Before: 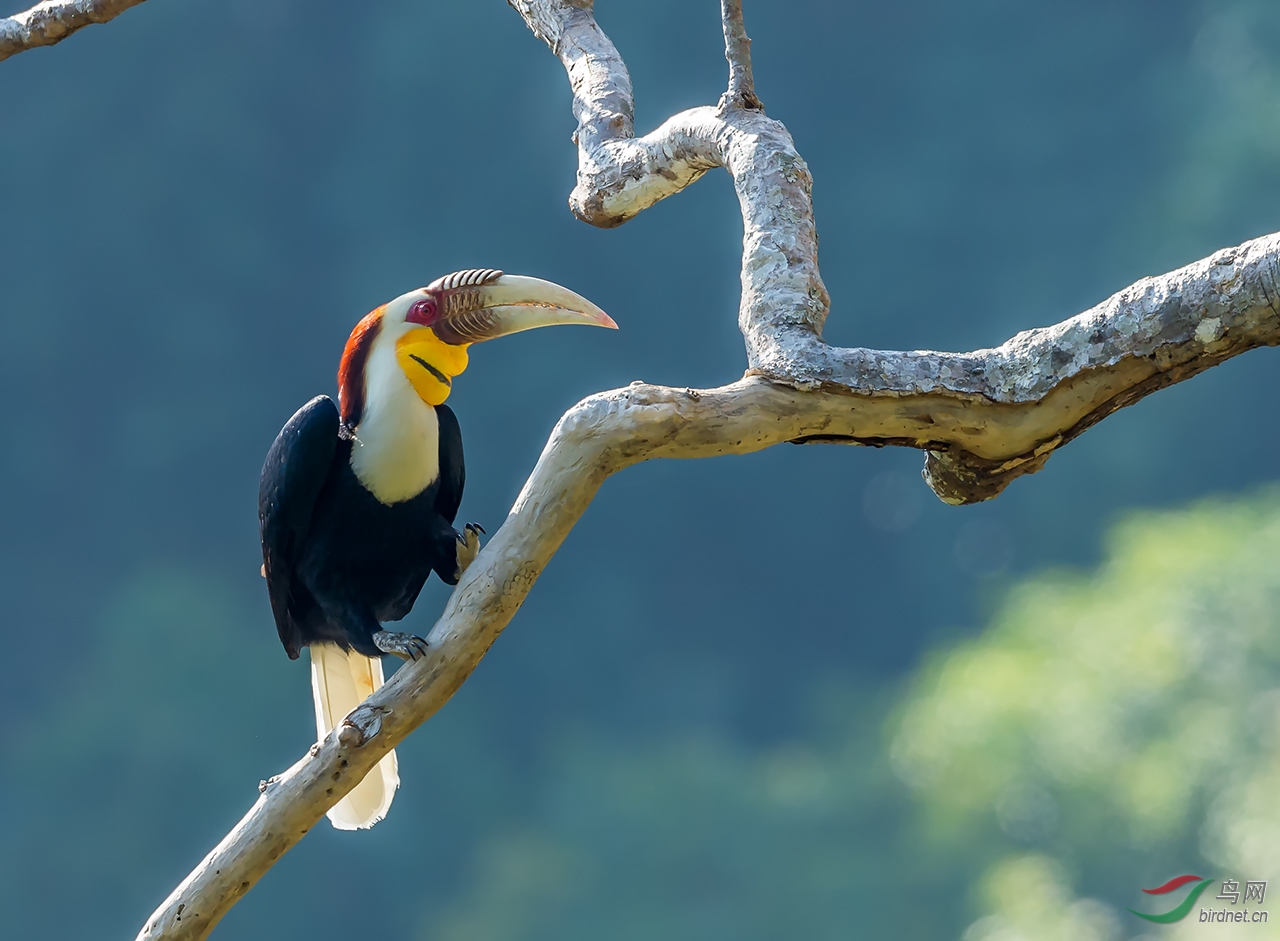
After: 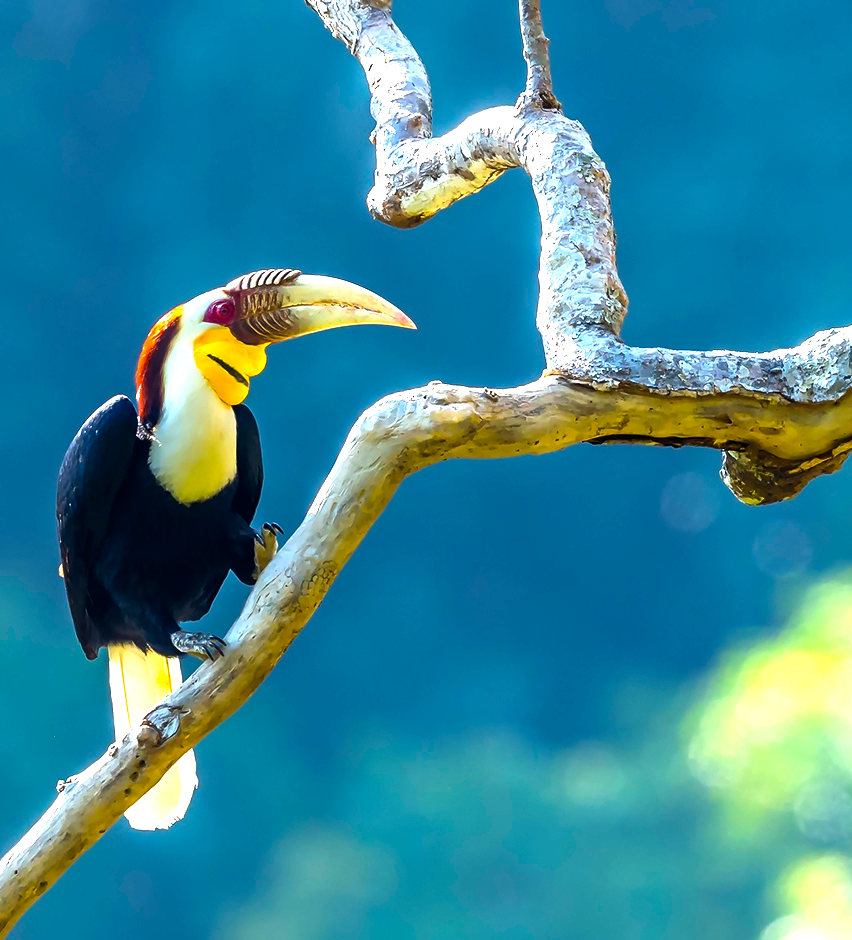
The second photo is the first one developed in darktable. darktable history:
crop and rotate: left 15.813%, right 17.573%
color balance rgb: shadows lift › chroma 3.058%, shadows lift › hue 278.65°, linear chroma grading › global chroma 14.948%, perceptual saturation grading › global saturation 15.045%, perceptual brilliance grading › highlights 46.992%, perceptual brilliance grading › mid-tones 21.764%, perceptual brilliance grading › shadows -6.479%, global vibrance 30.03%
